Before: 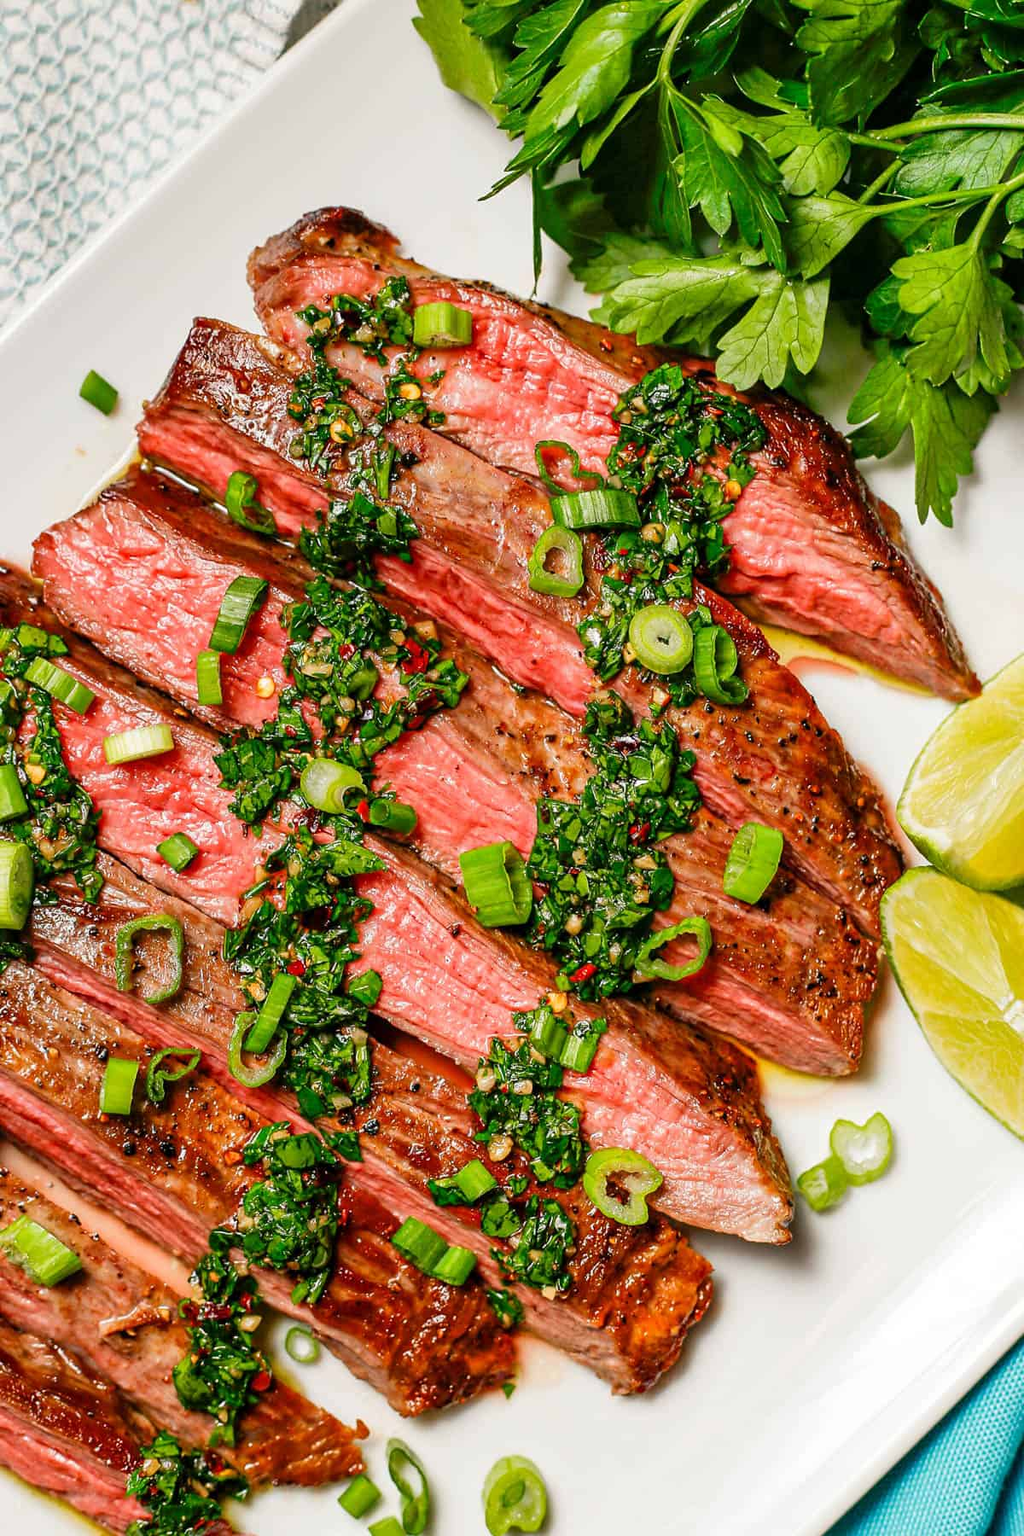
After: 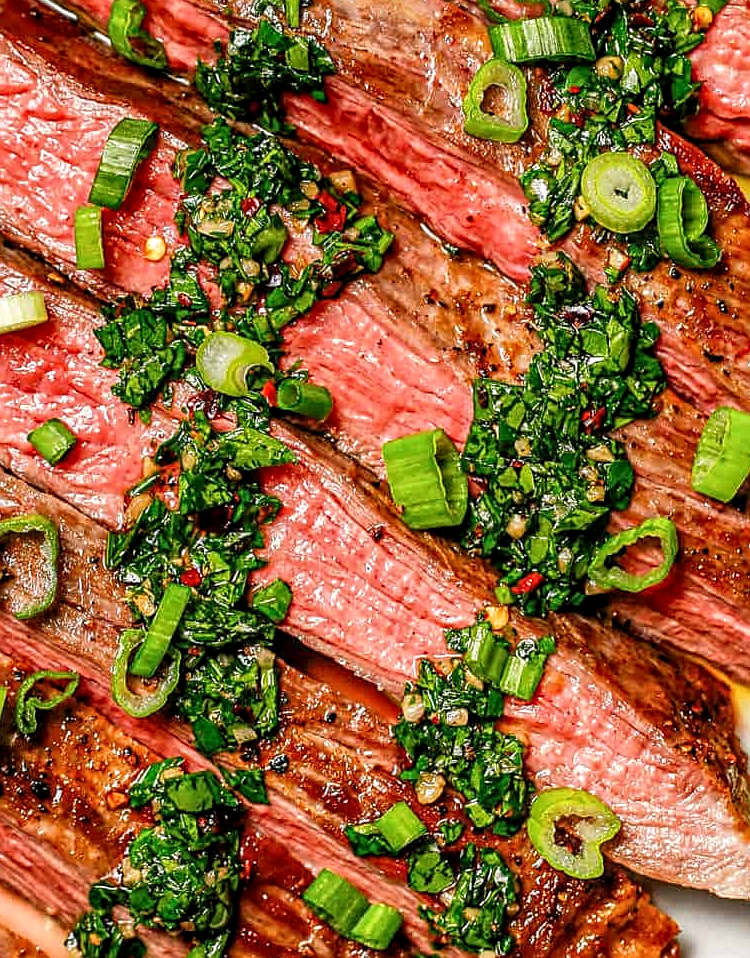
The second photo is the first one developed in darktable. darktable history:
local contrast: highlights 62%, detail 143%, midtone range 0.431
crop: left 13.055%, top 30.987%, right 24.409%, bottom 15.775%
sharpen: on, module defaults
